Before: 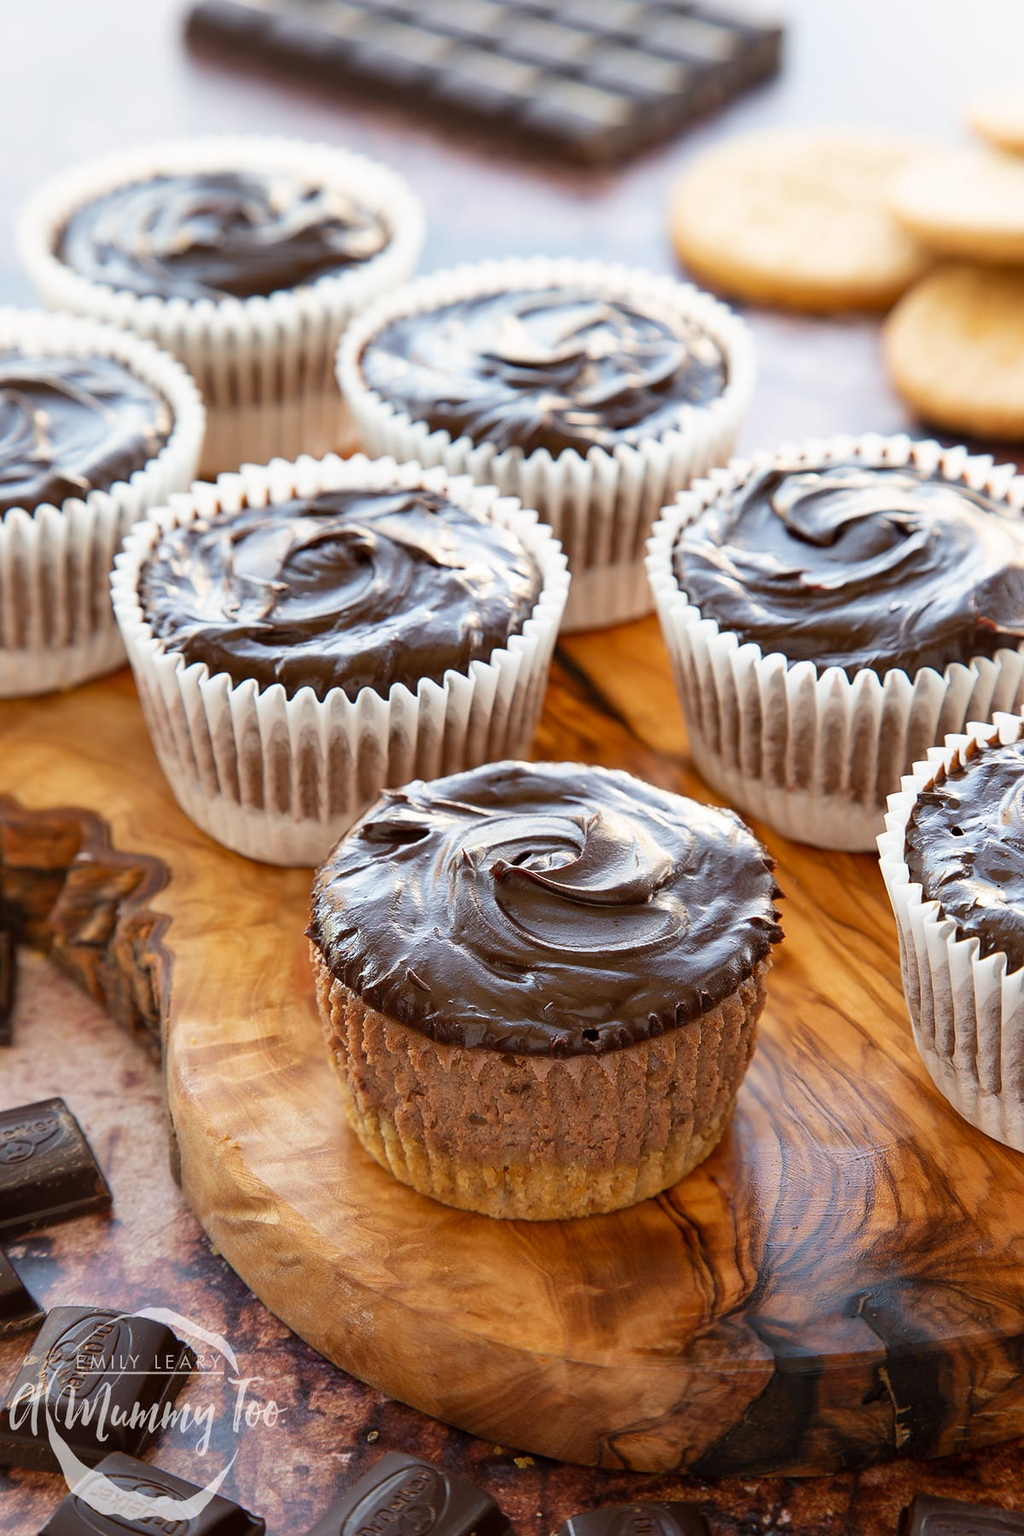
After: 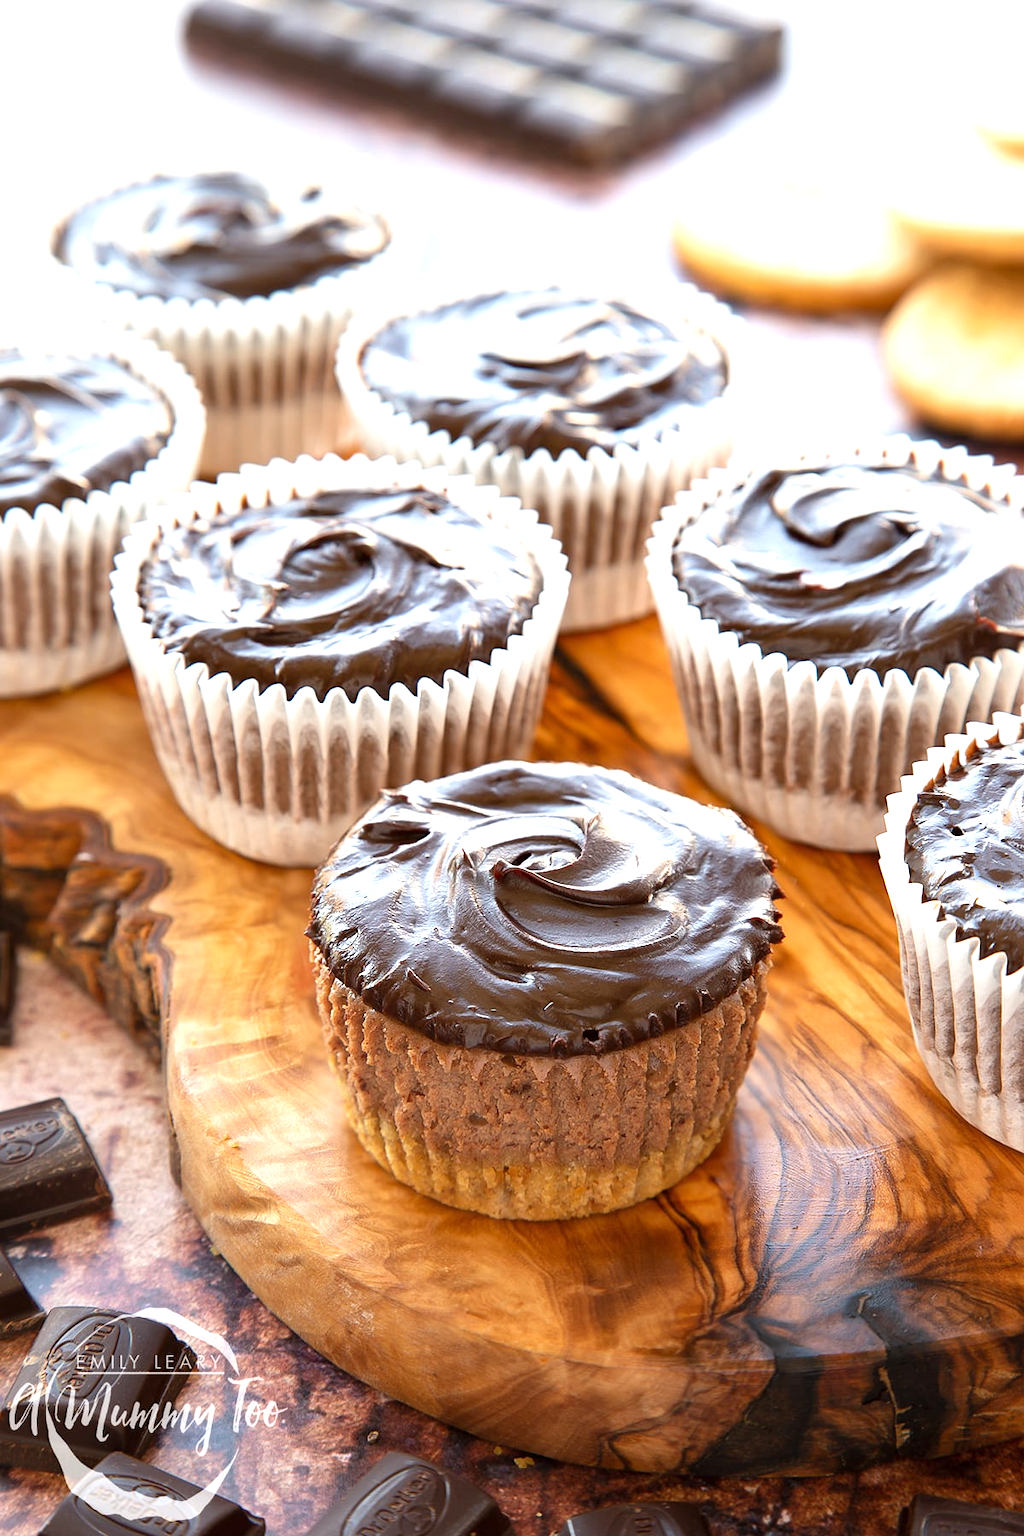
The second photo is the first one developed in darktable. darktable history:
tone equalizer: -8 EV -0.758 EV, -7 EV -0.719 EV, -6 EV -0.636 EV, -5 EV -0.377 EV, -3 EV 0.39 EV, -2 EV 0.6 EV, -1 EV 0.685 EV, +0 EV 0.736 EV, smoothing diameter 24.84%, edges refinement/feathering 6.22, preserve details guided filter
